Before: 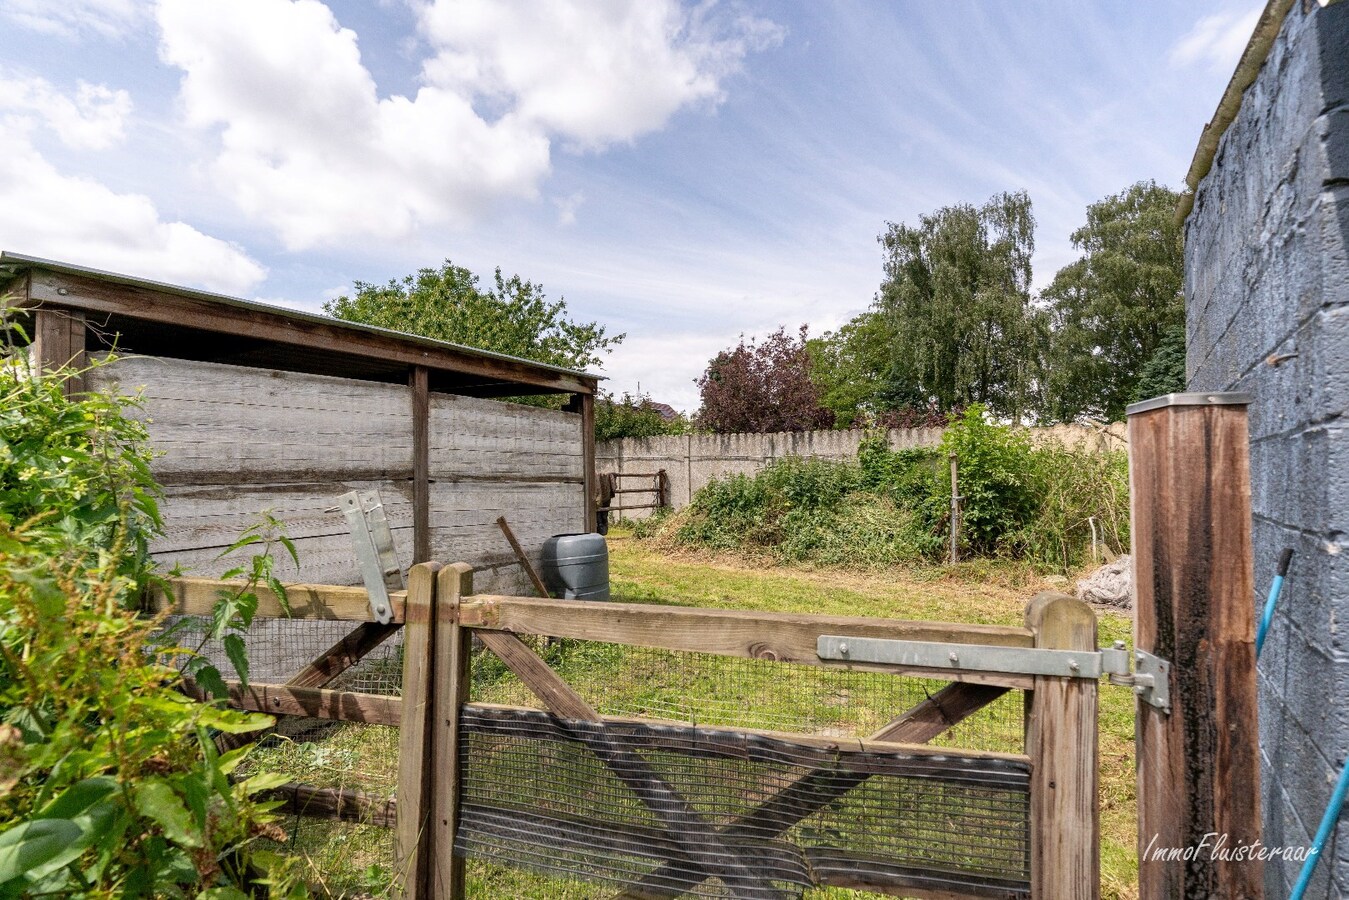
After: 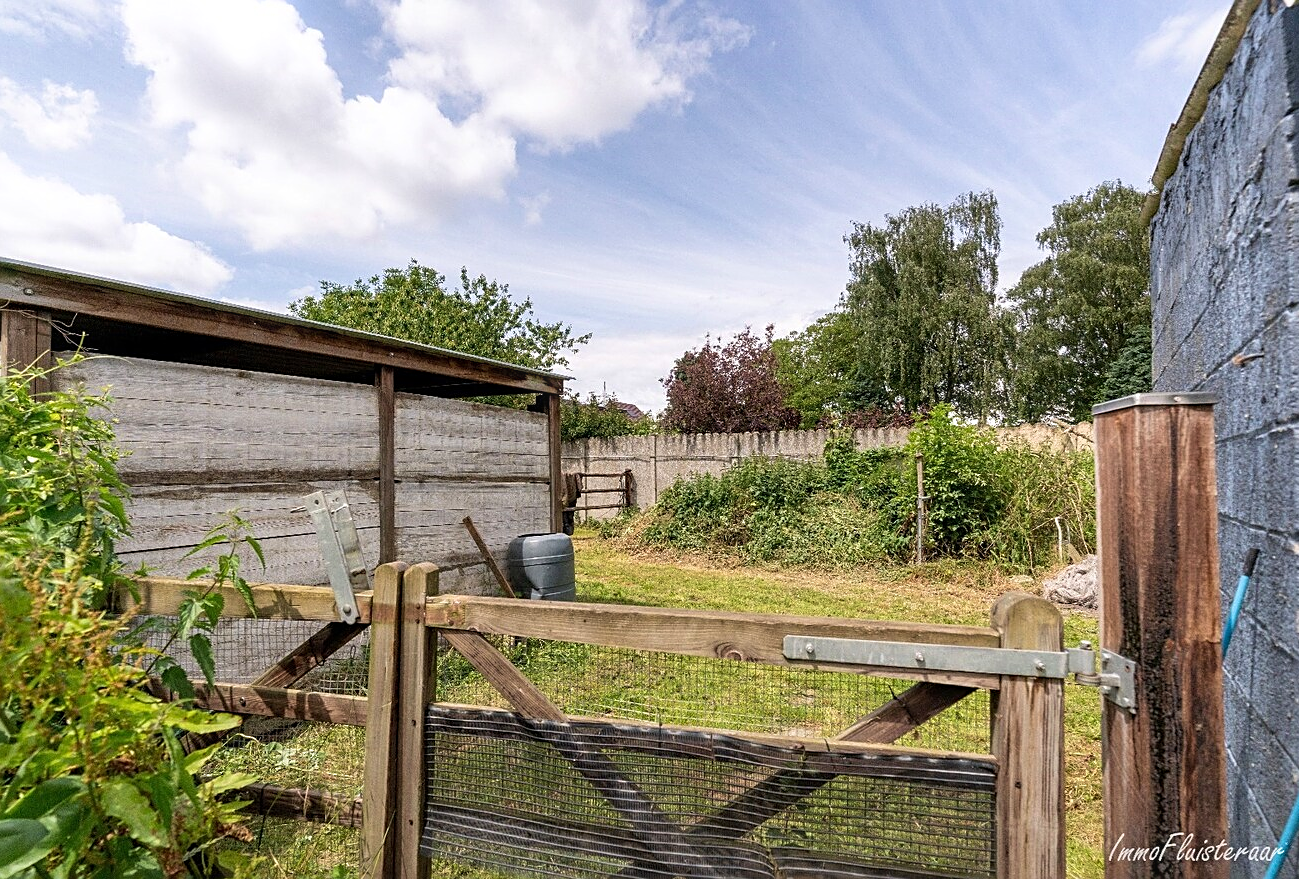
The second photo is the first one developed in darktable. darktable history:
velvia: strength 15%
crop and rotate: left 2.536%, right 1.107%, bottom 2.246%
sharpen: on, module defaults
bloom: size 3%, threshold 100%, strength 0%
